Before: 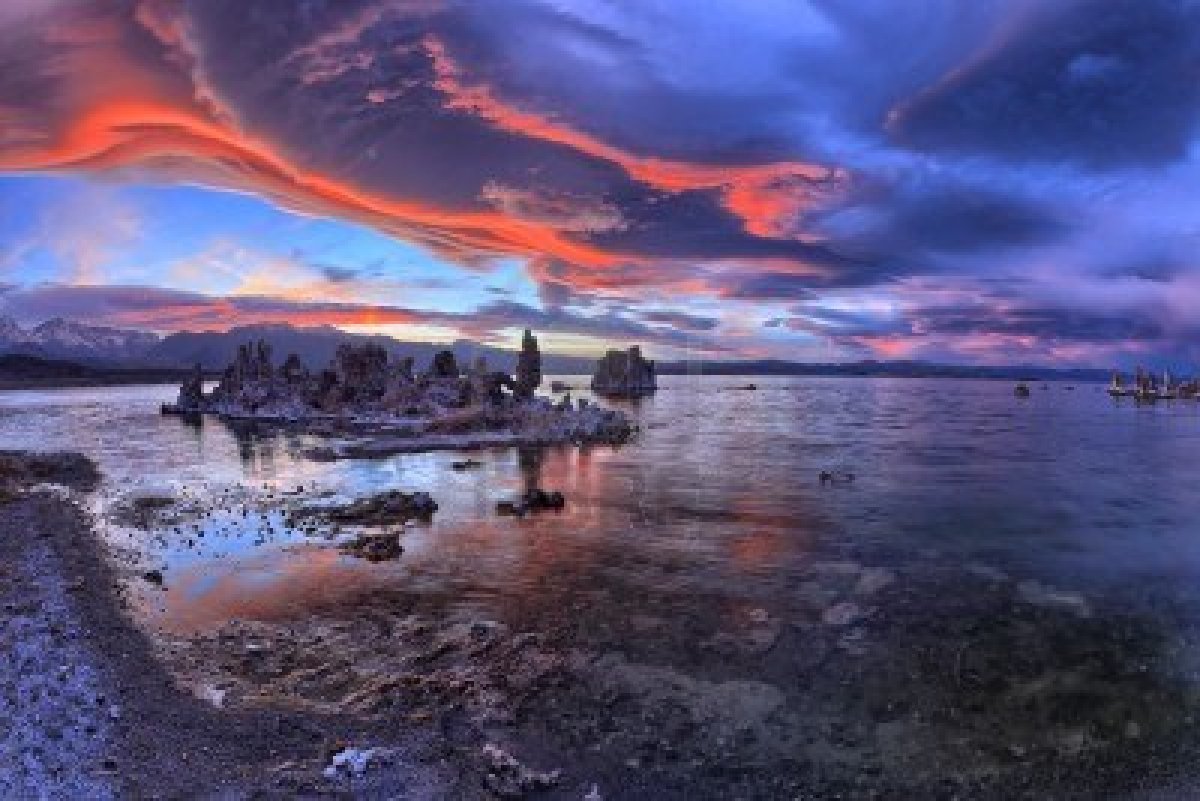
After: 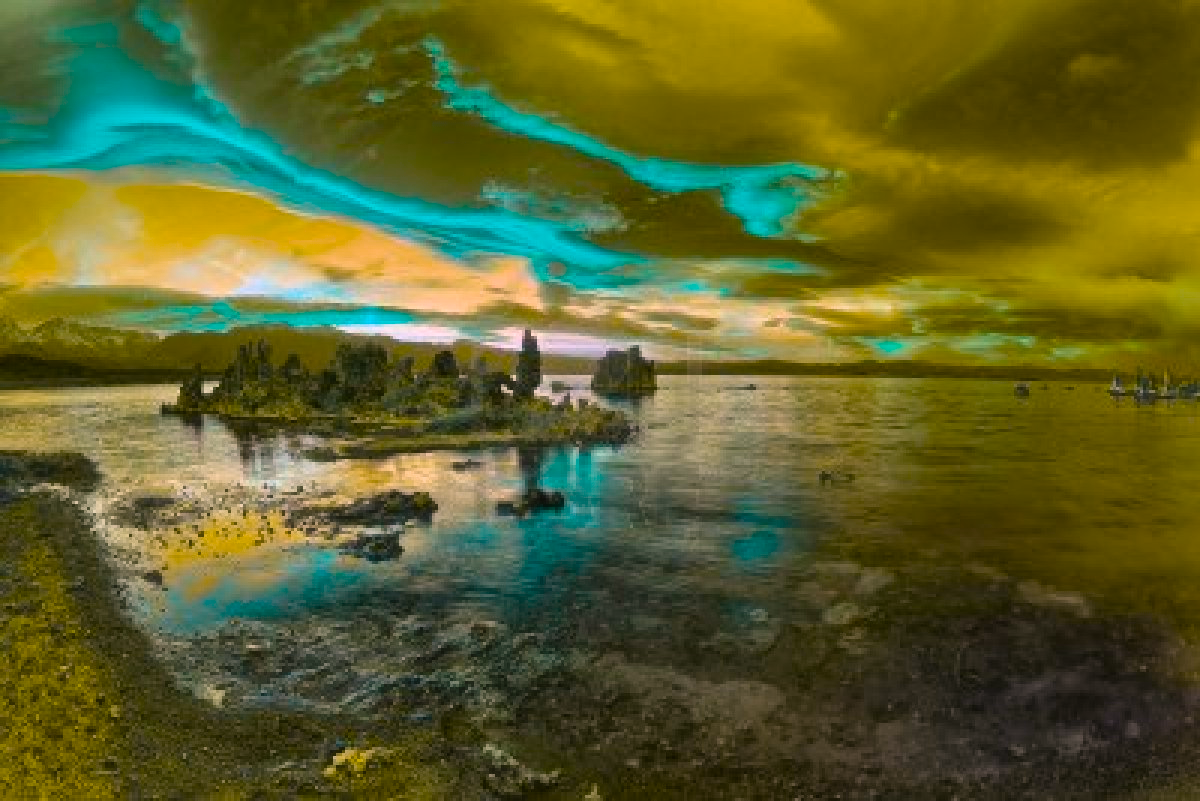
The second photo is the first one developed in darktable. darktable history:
color correction: highlights a* 14.52, highlights b* 4.84
haze removal: strength -0.1, adaptive false
color balance rgb: hue shift 180°, global vibrance 50%, contrast 0.32%
